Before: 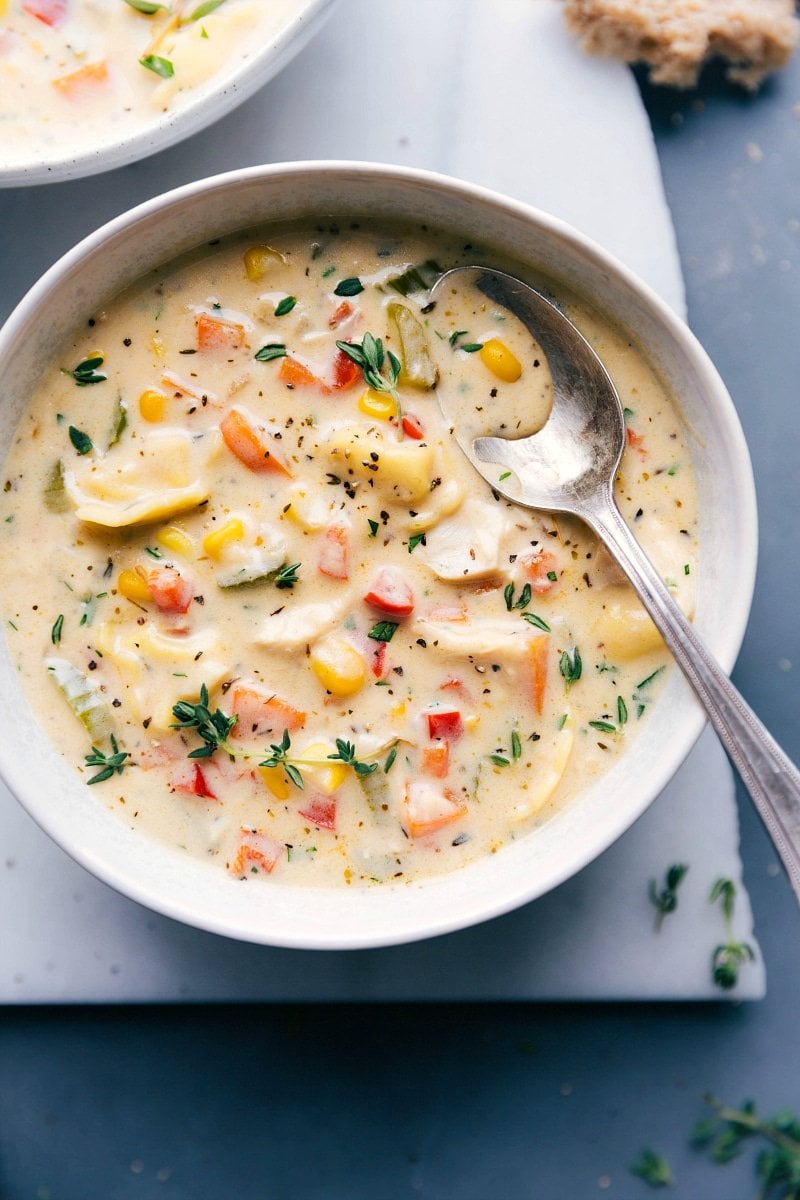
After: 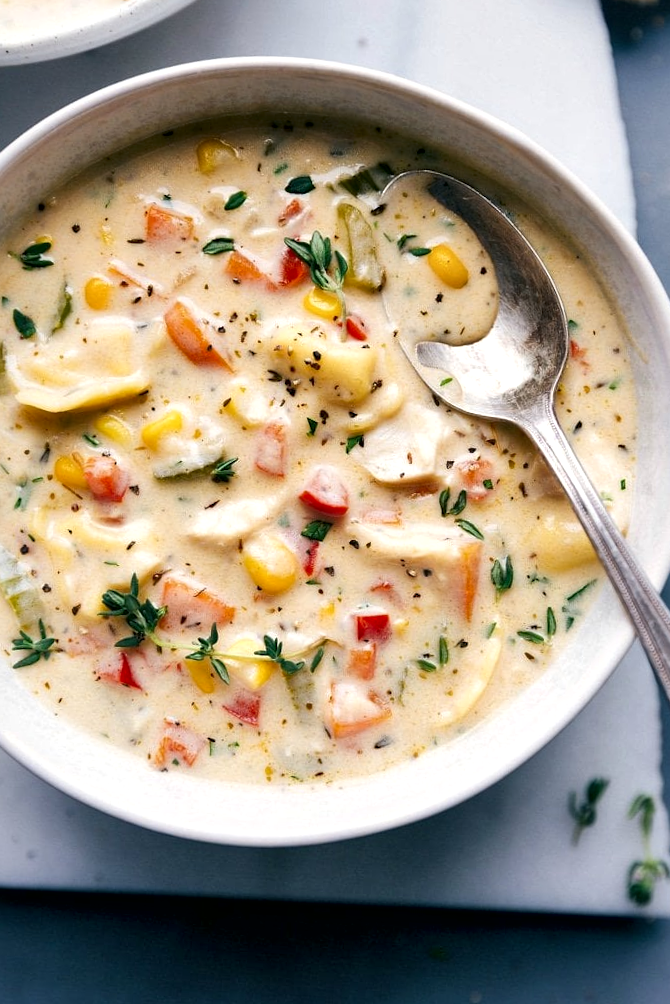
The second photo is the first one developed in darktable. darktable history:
crop and rotate: angle -2.96°, left 5.039%, top 5.202%, right 4.779%, bottom 4.725%
local contrast: mode bilateral grid, contrast 26, coarseness 59, detail 150%, midtone range 0.2
